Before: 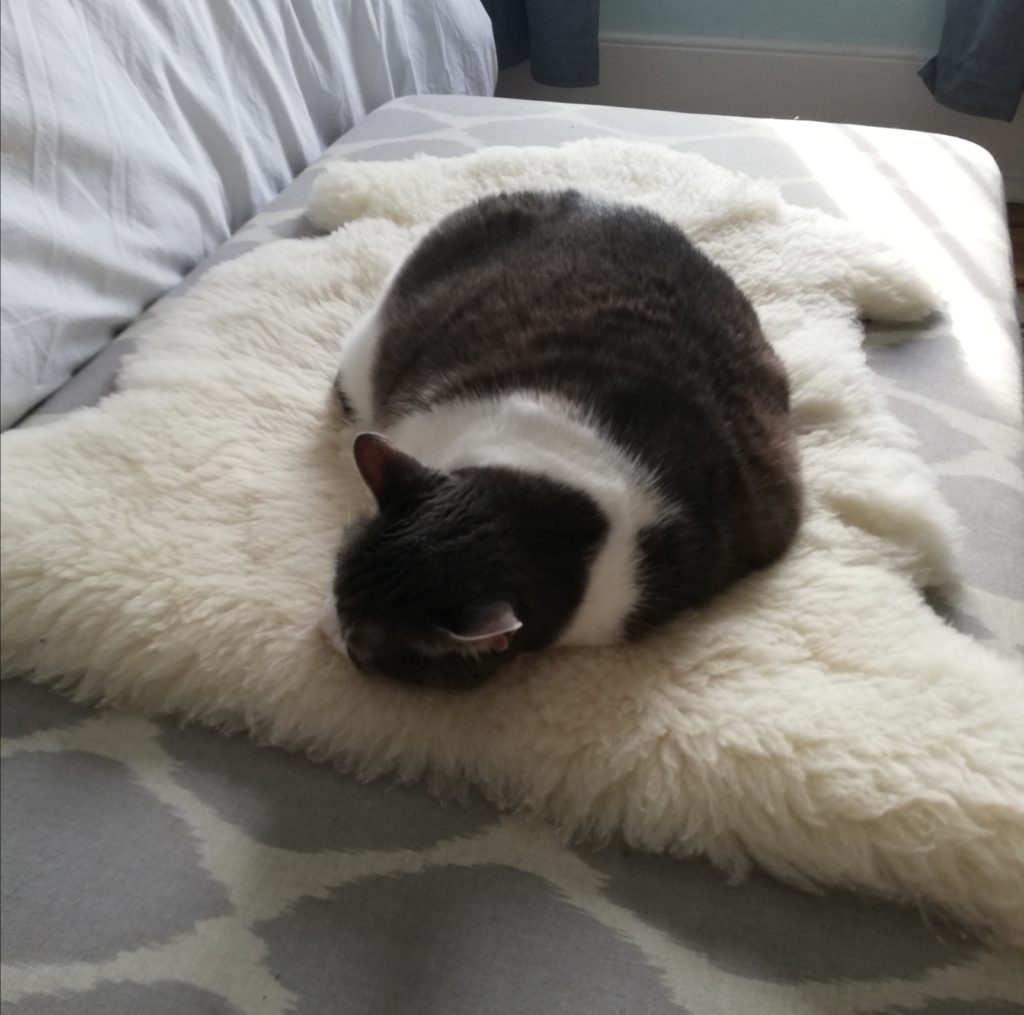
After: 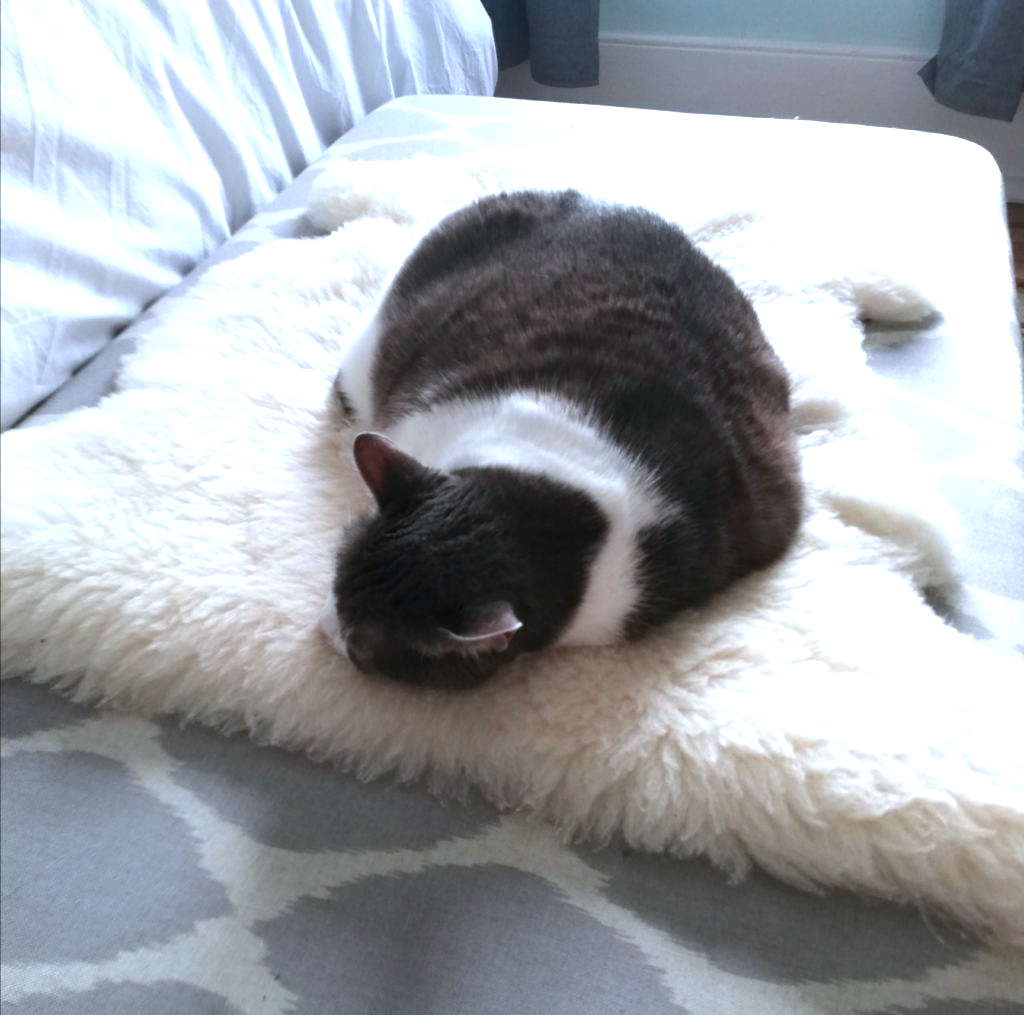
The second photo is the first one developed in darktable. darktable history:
exposure: exposure 1 EV, compensate highlight preservation false
color correction: highlights a* -2.24, highlights b* -18.1
